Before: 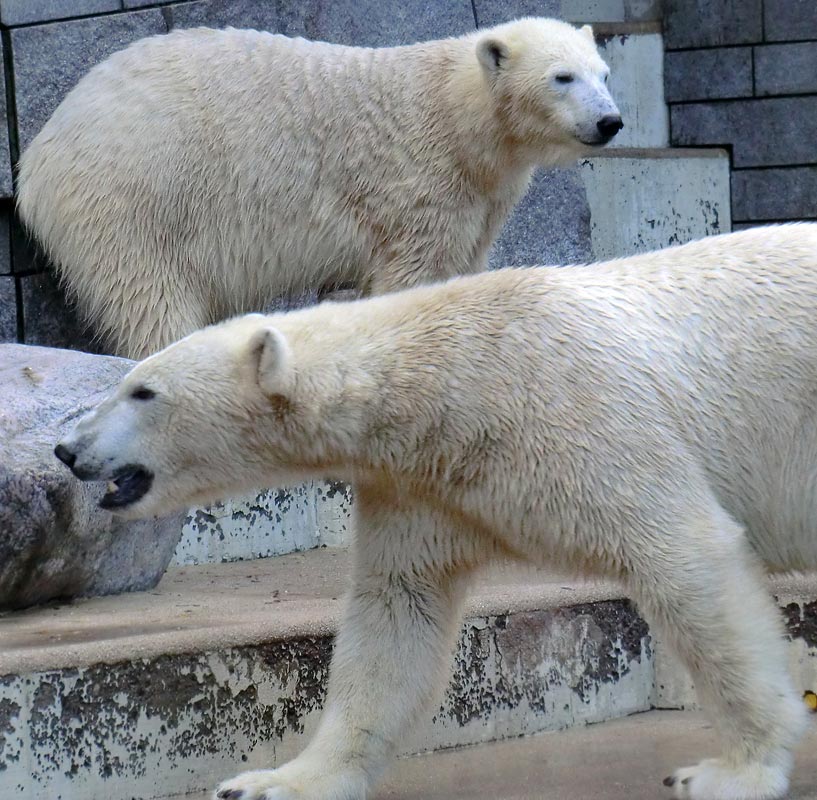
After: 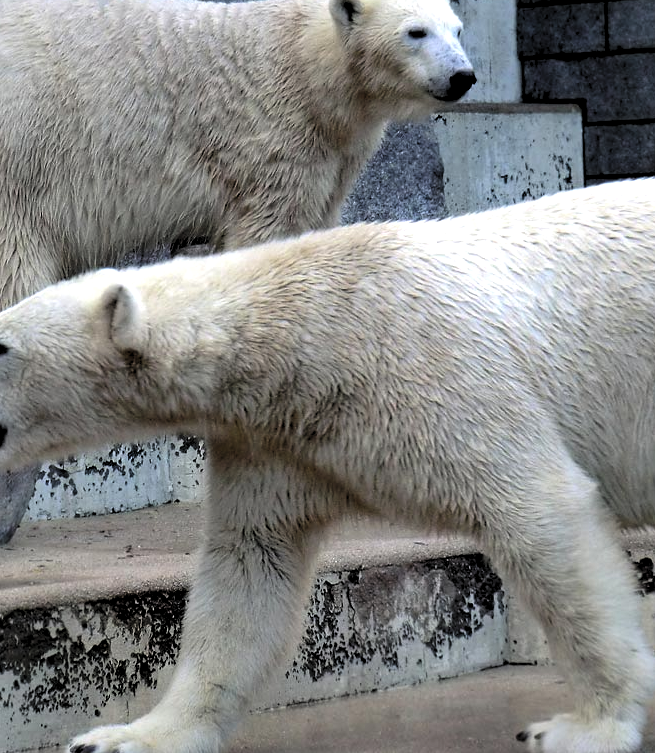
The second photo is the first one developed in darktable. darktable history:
crop and rotate: left 18.055%, top 5.774%, right 1.743%
color calibration: illuminant same as pipeline (D50), adaptation none (bypass), x 0.333, y 0.333, temperature 5007.38 K
levels: levels [0.182, 0.542, 0.902]
